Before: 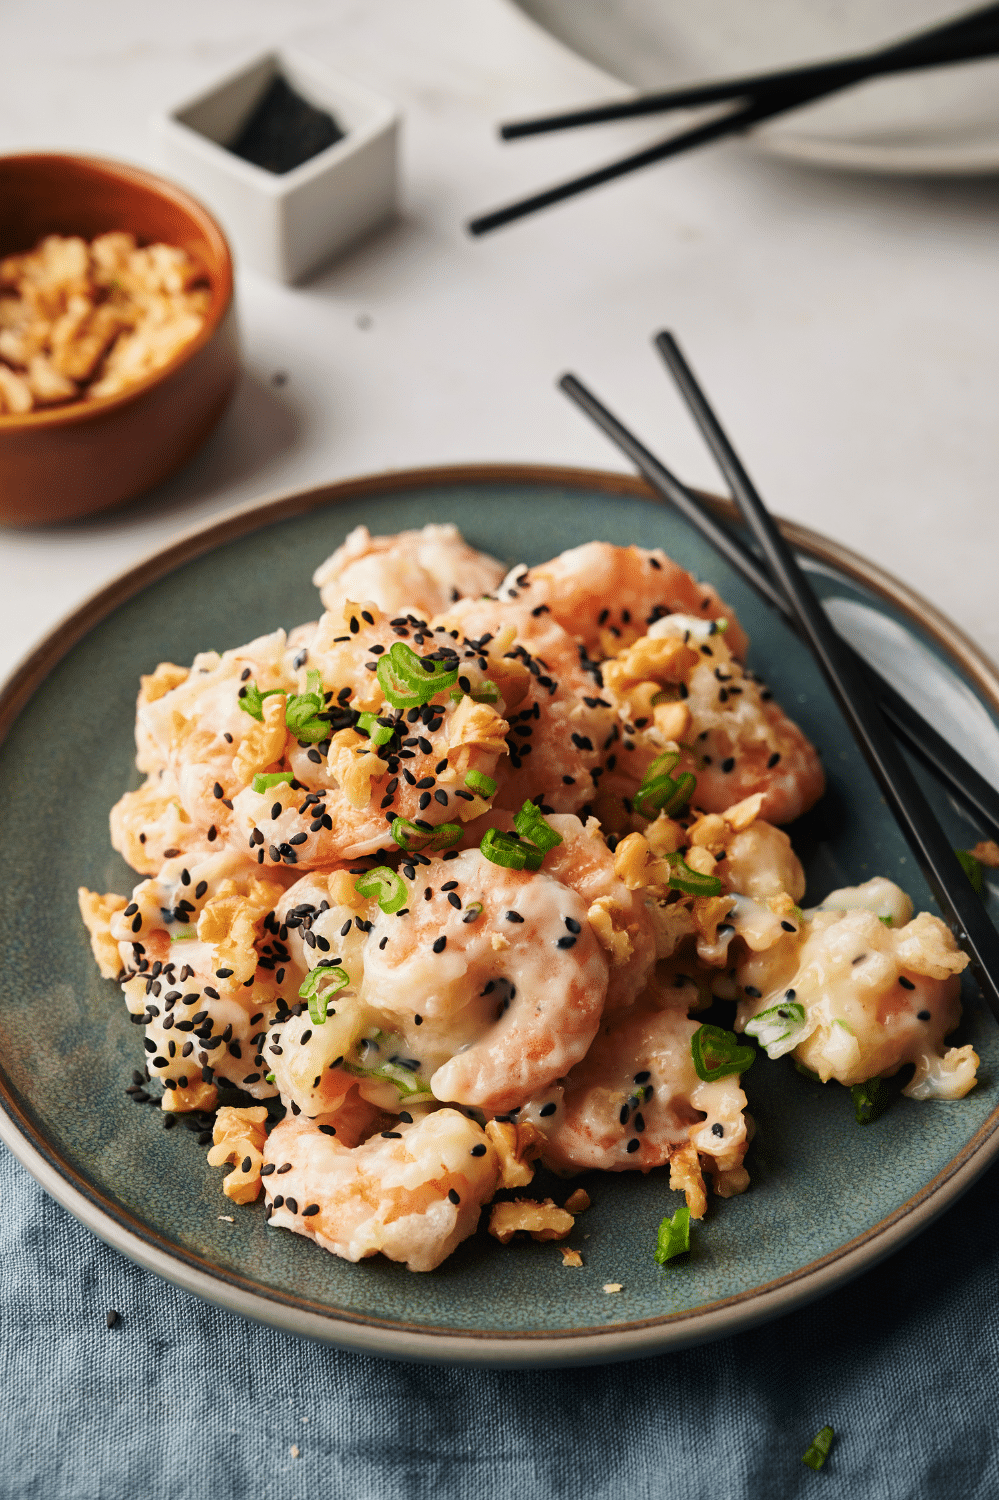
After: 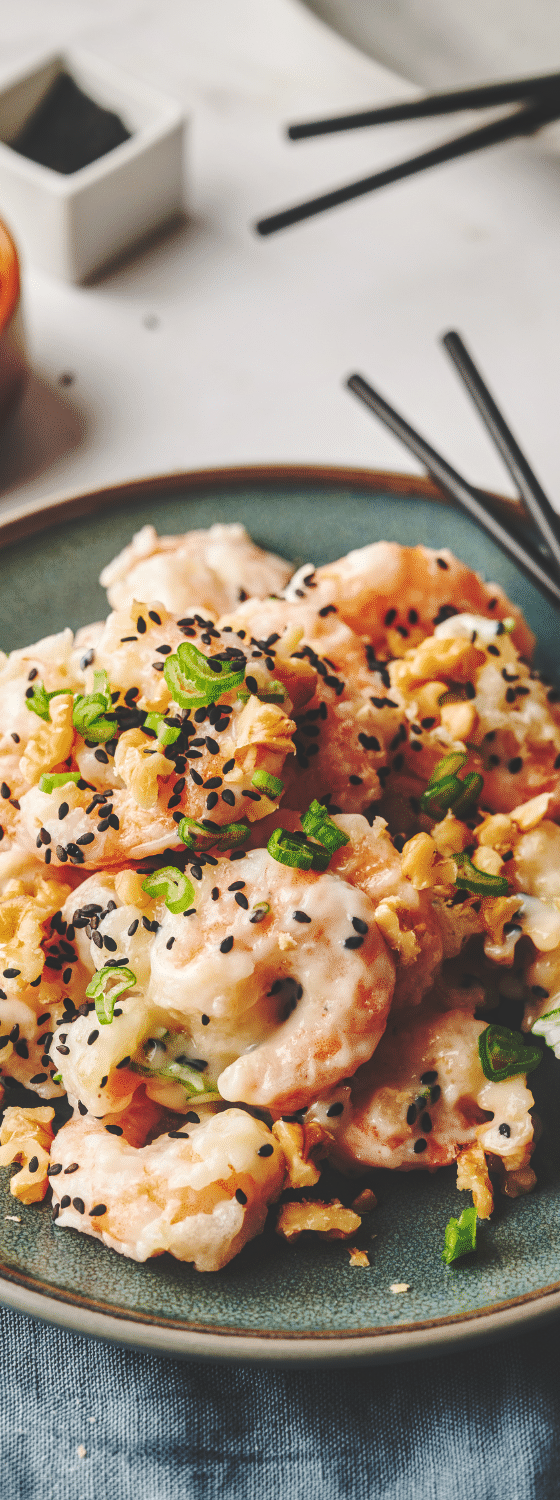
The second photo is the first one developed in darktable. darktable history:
base curve: curves: ch0 [(0, 0.024) (0.055, 0.065) (0.121, 0.166) (0.236, 0.319) (0.693, 0.726) (1, 1)], preserve colors none
local contrast: on, module defaults
crop: left 21.378%, right 22.583%
